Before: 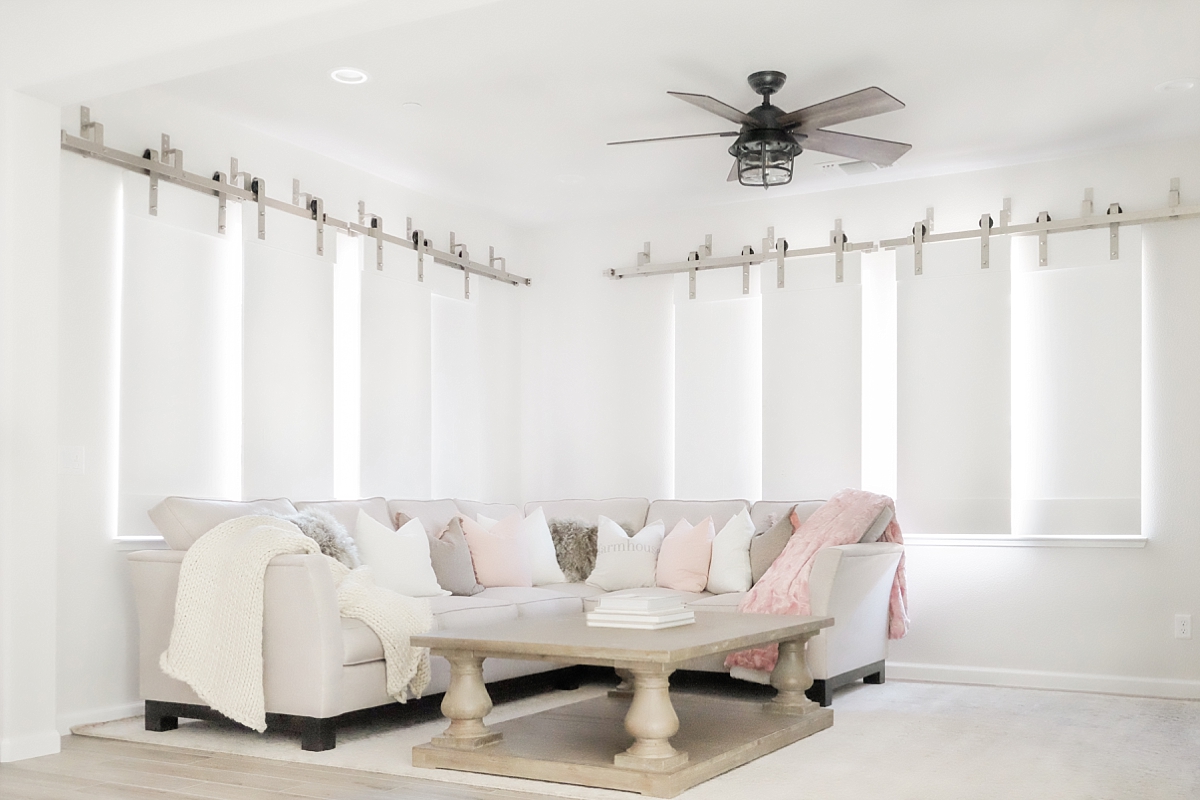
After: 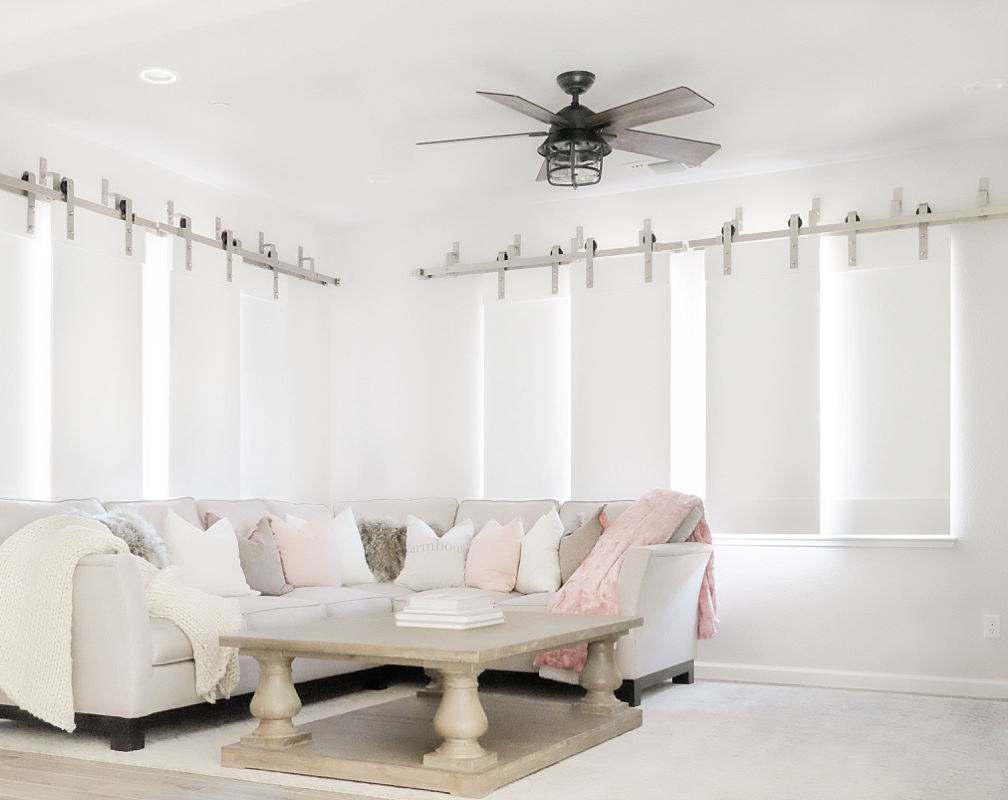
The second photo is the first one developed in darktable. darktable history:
crop: left 15.98%
